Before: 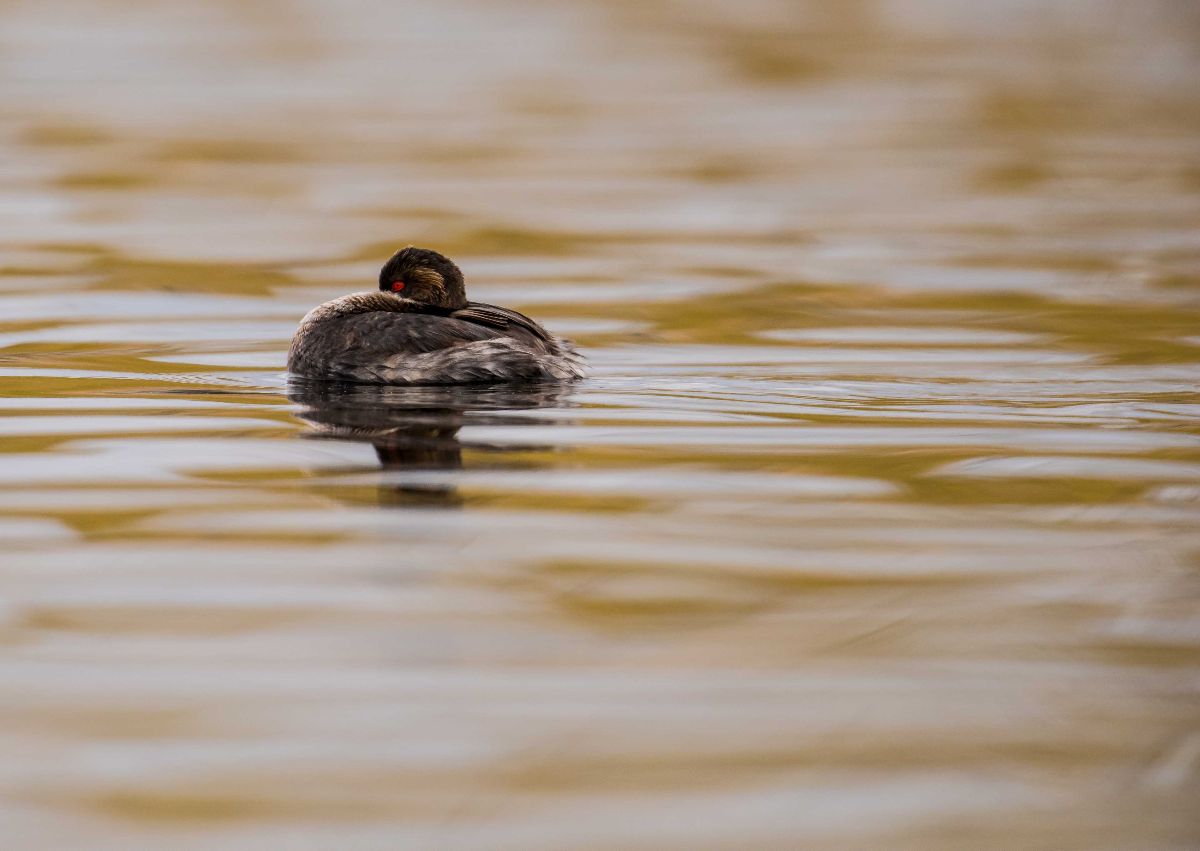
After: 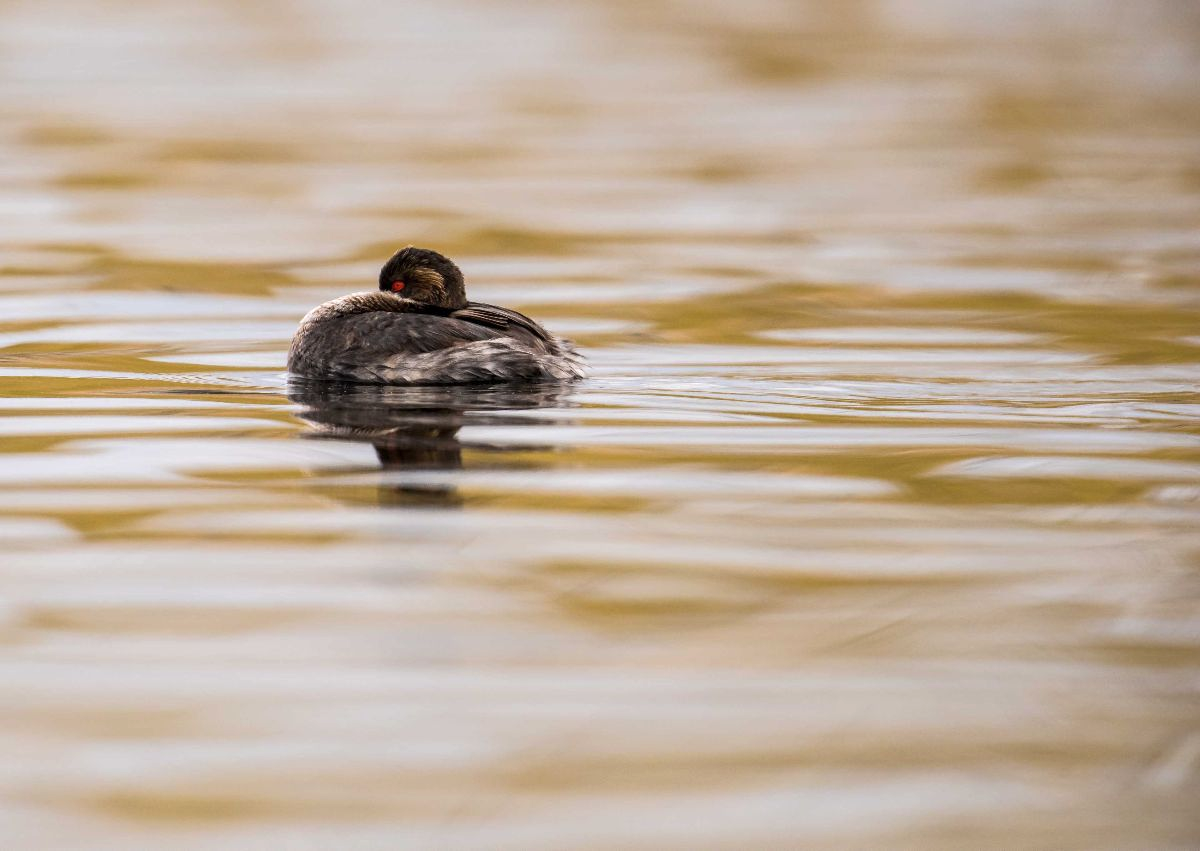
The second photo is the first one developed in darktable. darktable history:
exposure: exposure 0.426 EV, compensate highlight preservation false
contrast brightness saturation: saturation -0.1
